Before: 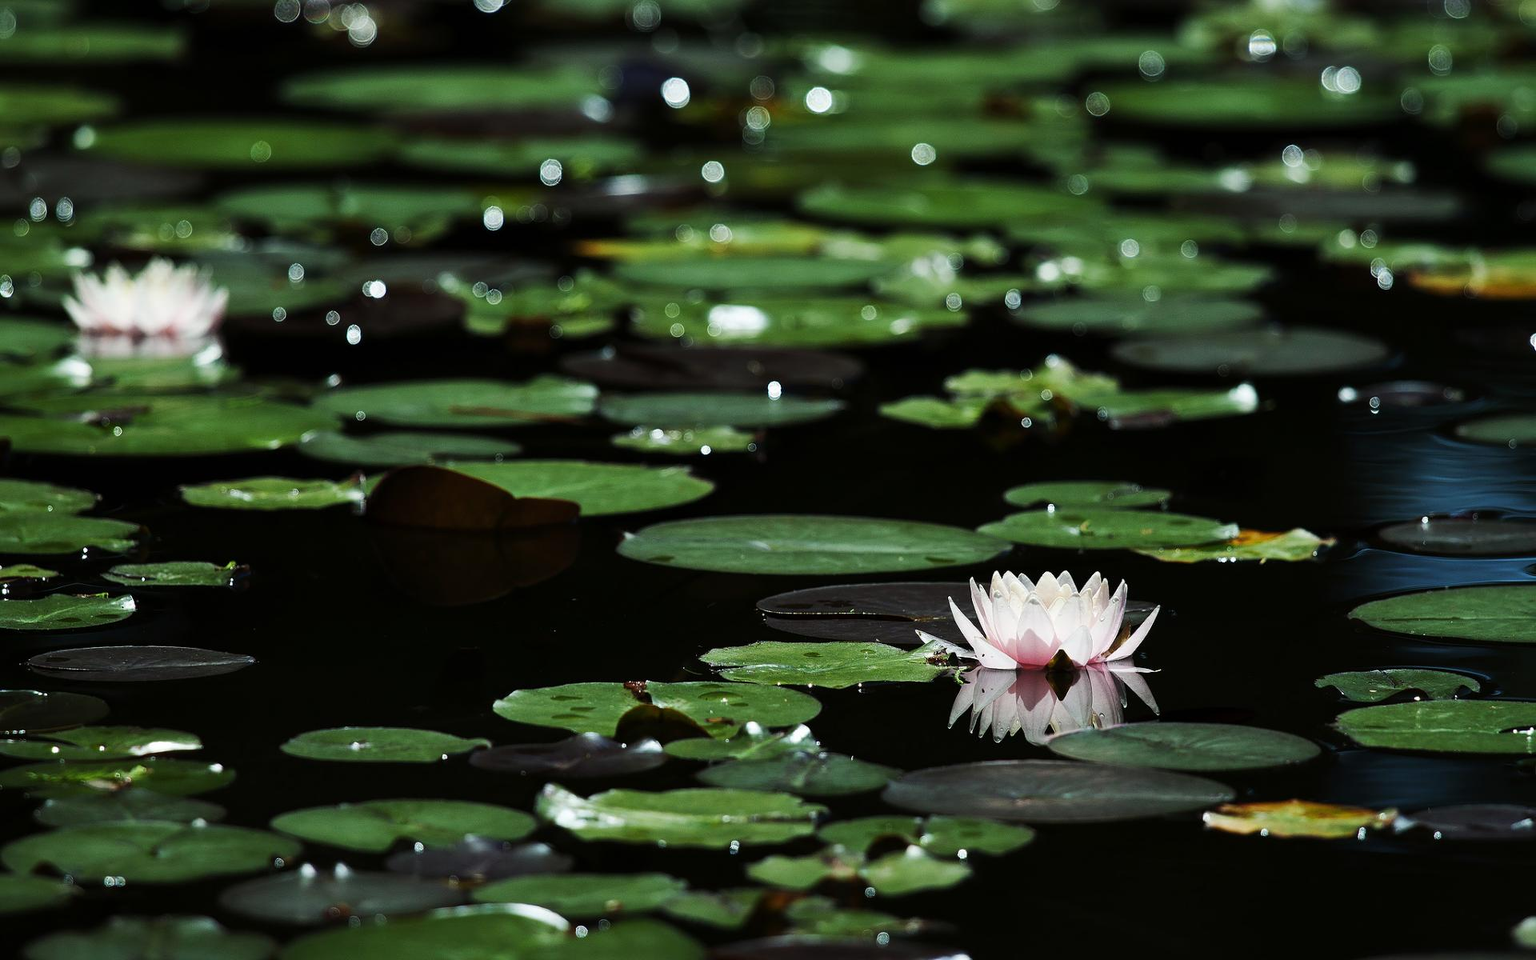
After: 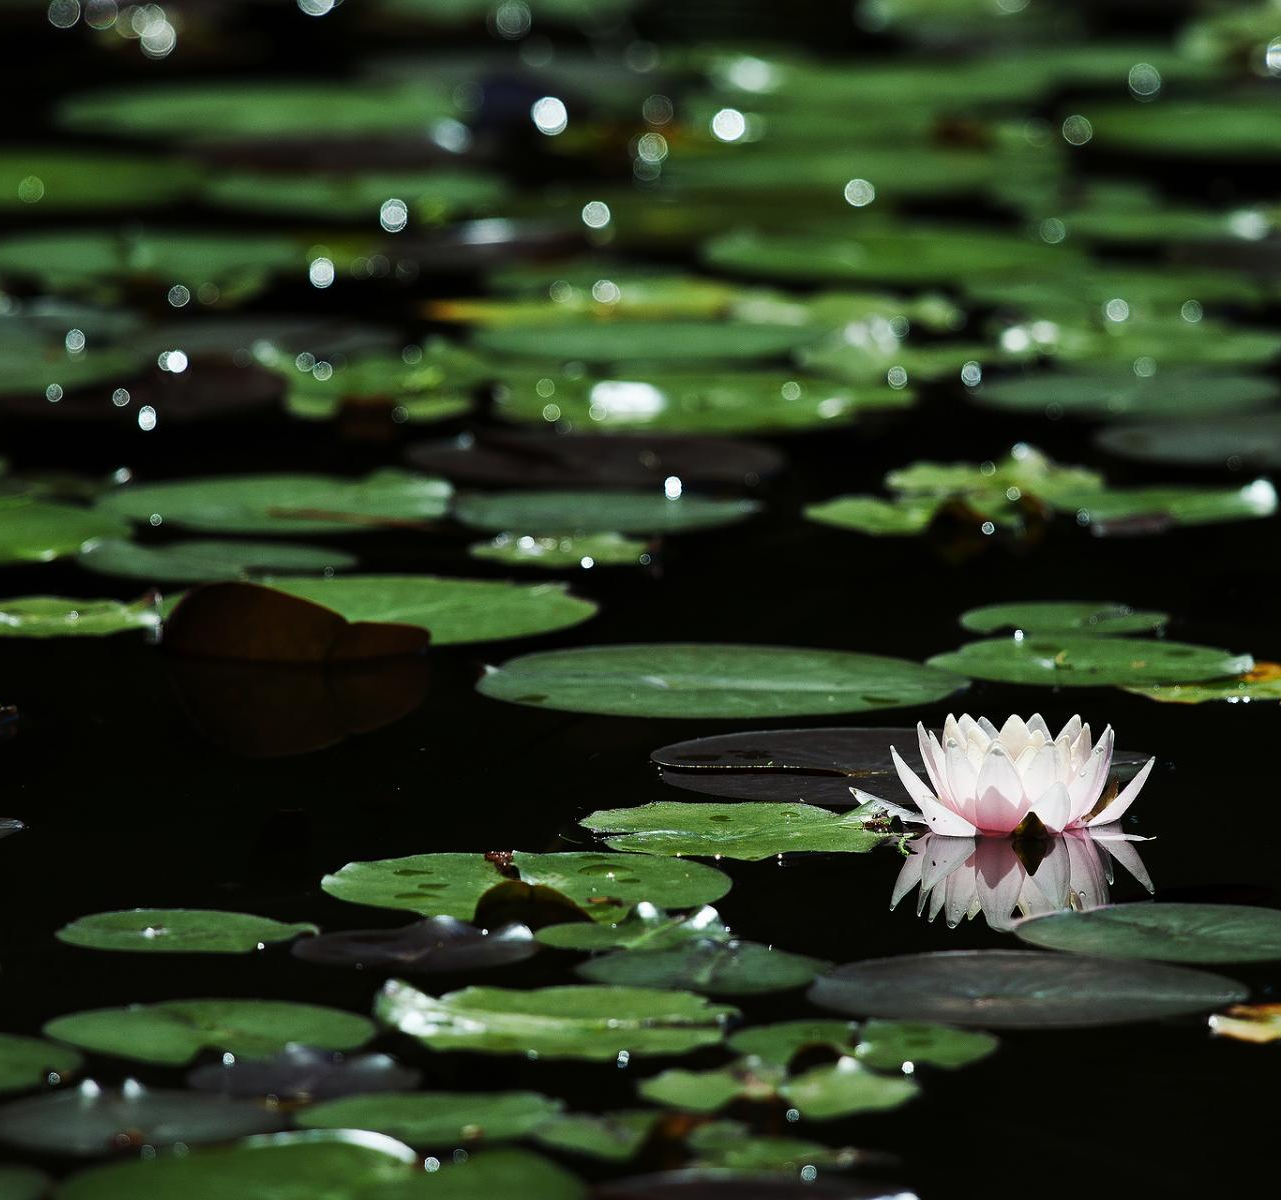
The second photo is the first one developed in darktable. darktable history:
crop: left 15.385%, right 17.891%
